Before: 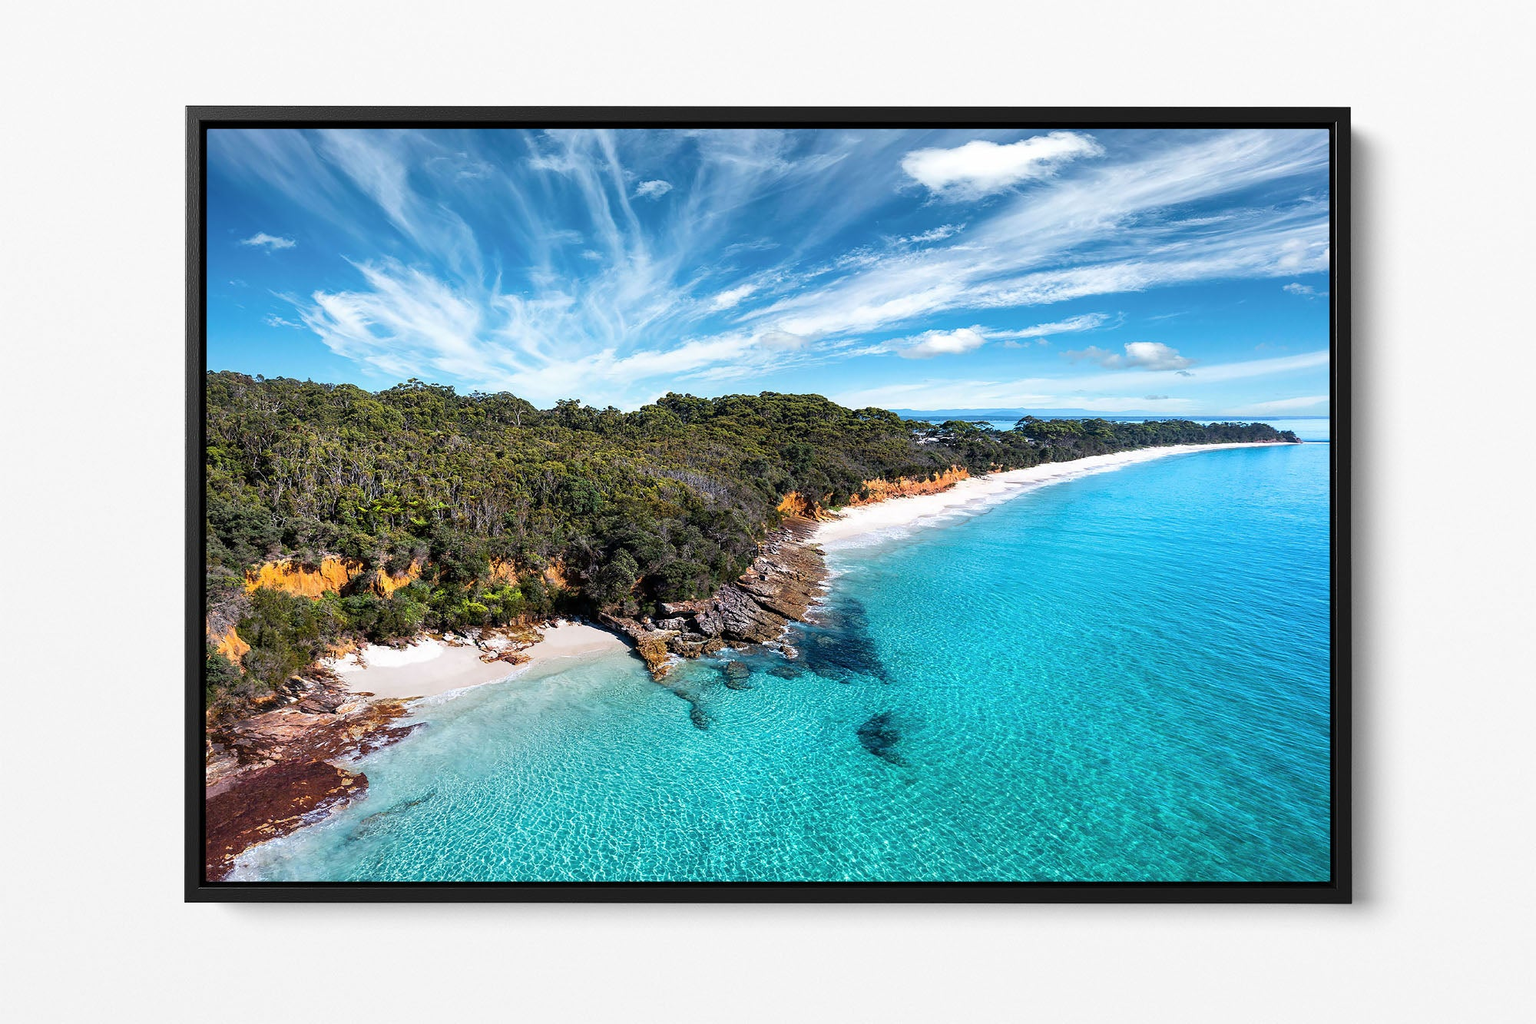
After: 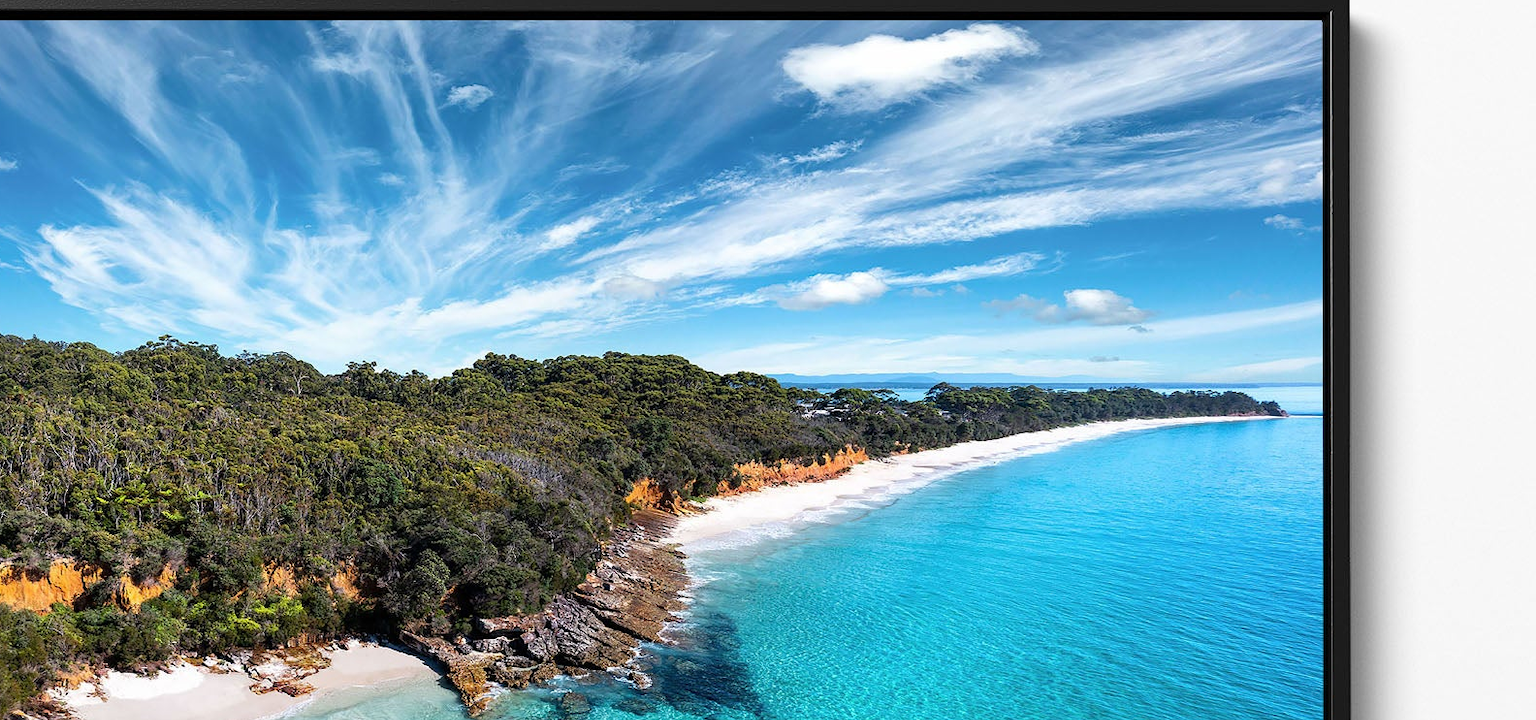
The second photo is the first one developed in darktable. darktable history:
crop: left 18.395%, top 11.102%, right 2.356%, bottom 33.126%
